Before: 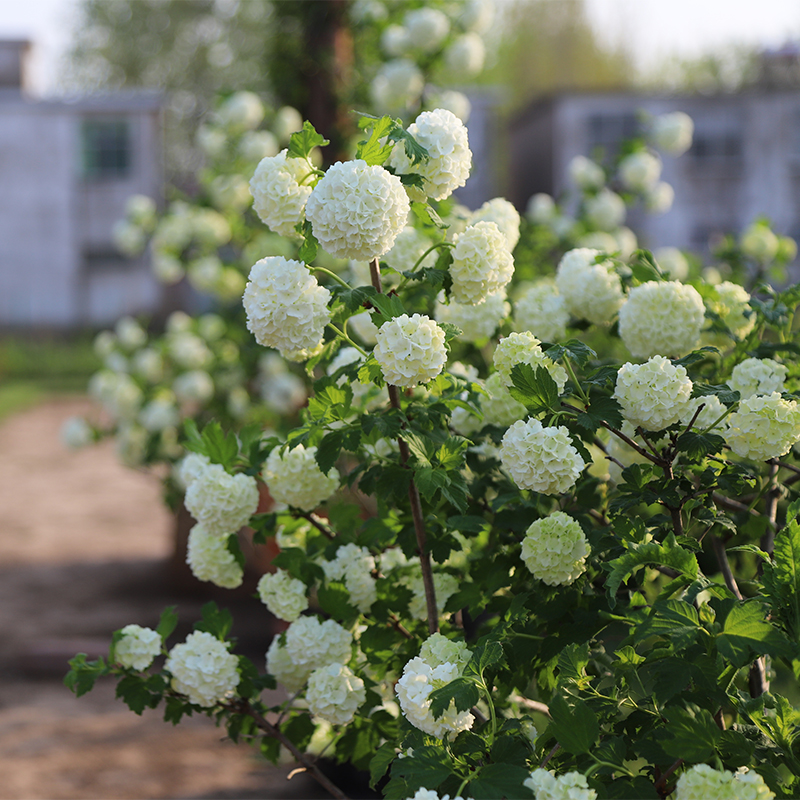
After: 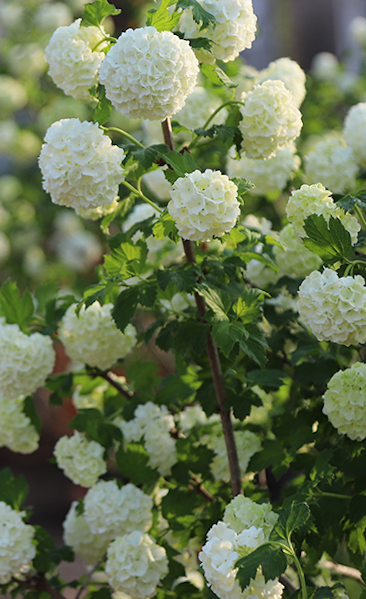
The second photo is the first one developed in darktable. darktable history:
tone equalizer: on, module defaults
rotate and perspective: rotation -1.68°, lens shift (vertical) -0.146, crop left 0.049, crop right 0.912, crop top 0.032, crop bottom 0.96
crop and rotate: angle 0.02°, left 24.353%, top 13.219%, right 26.156%, bottom 8.224%
